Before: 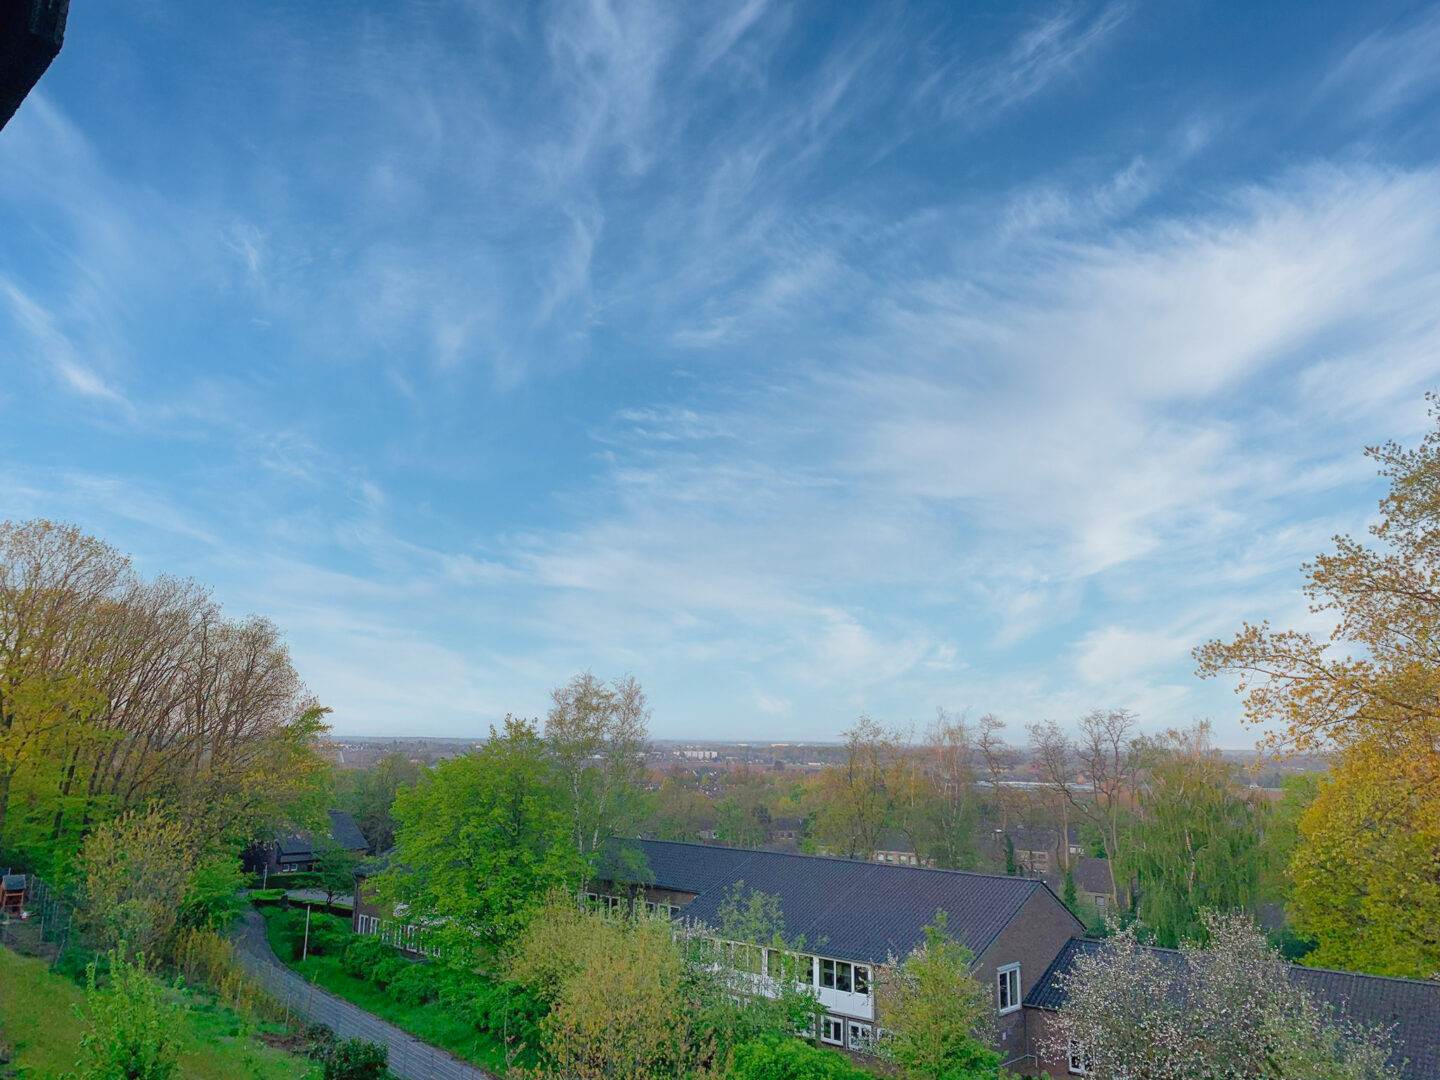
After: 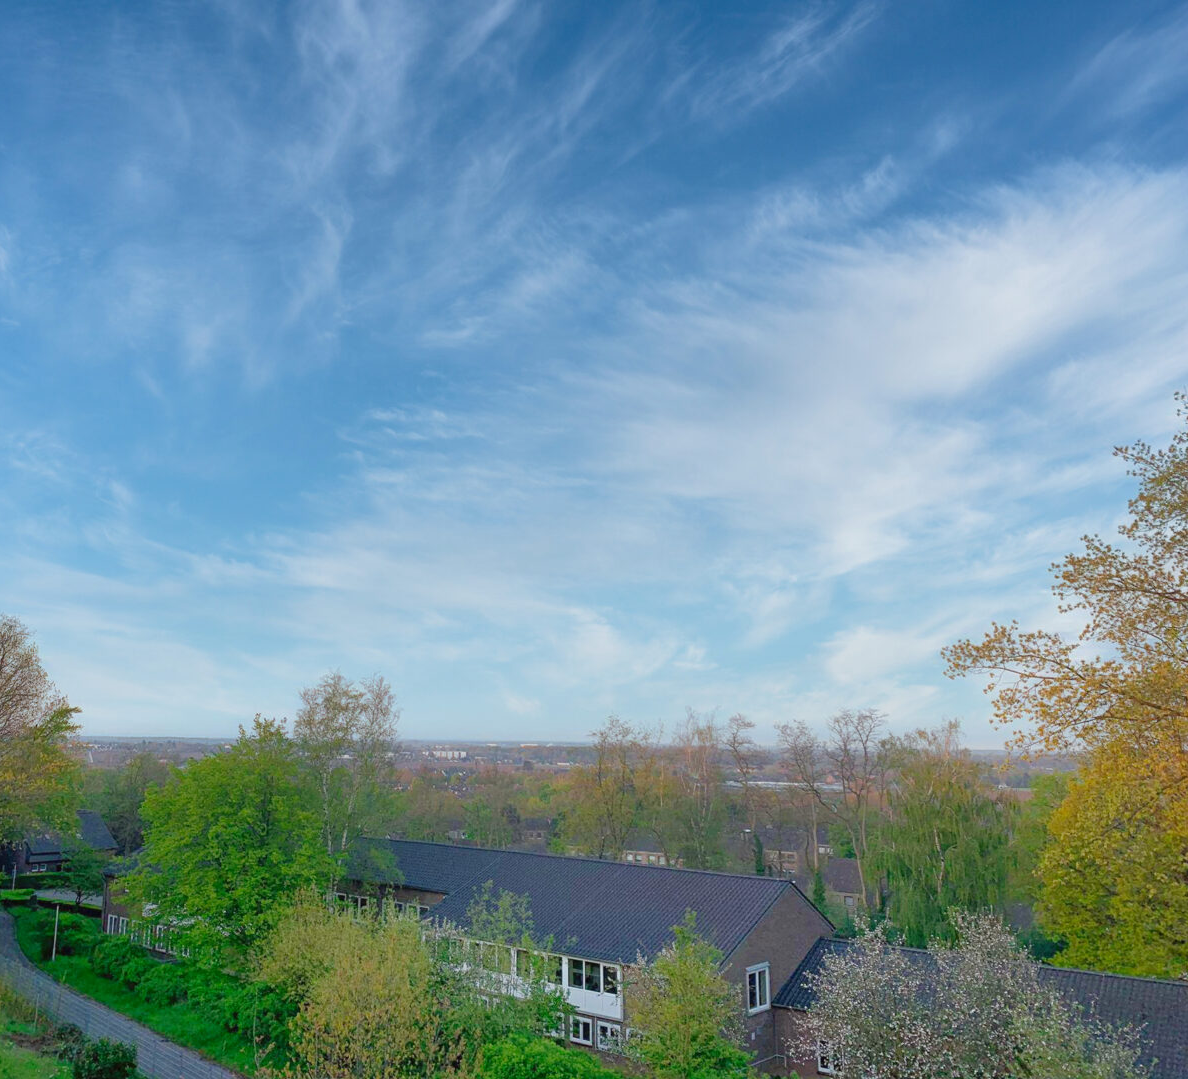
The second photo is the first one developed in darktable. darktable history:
crop: left 17.485%, bottom 0.023%
